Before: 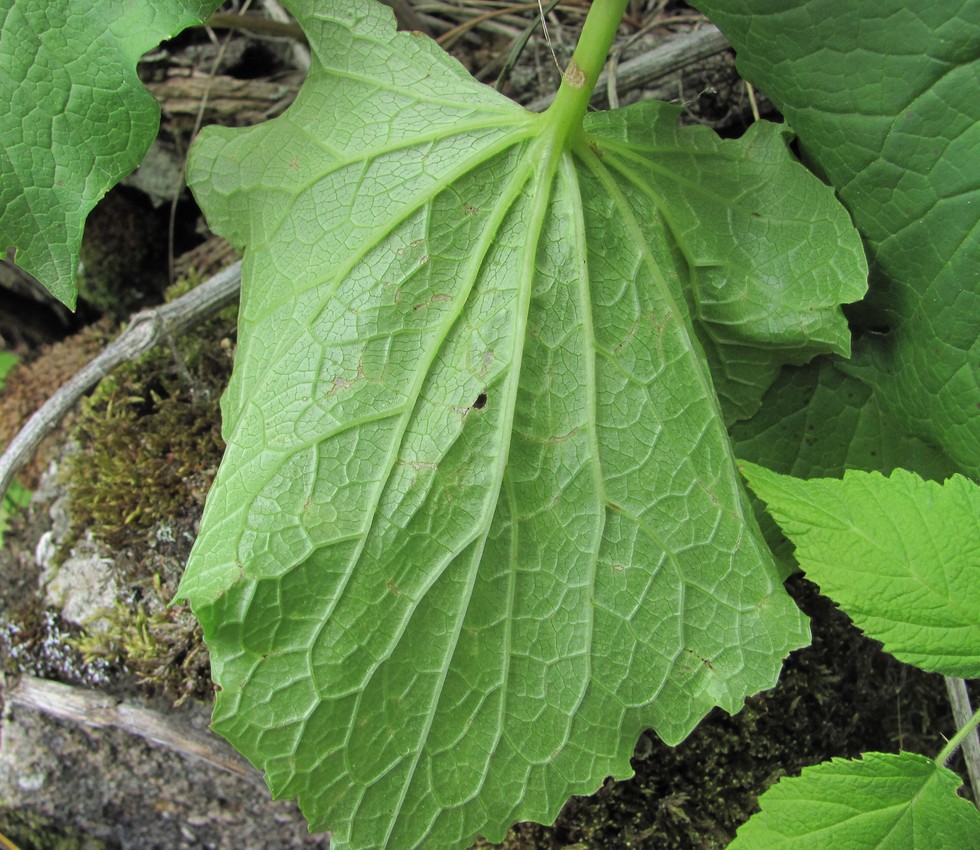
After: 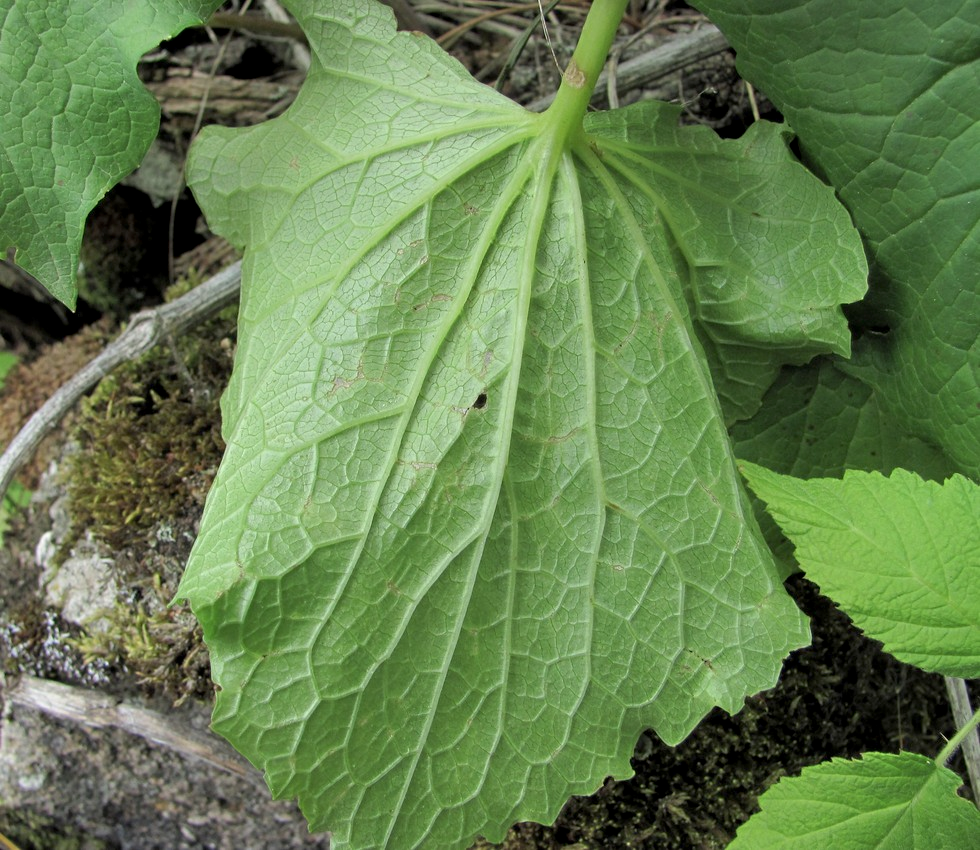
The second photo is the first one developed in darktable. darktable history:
color correction: highlights b* 0.005, saturation 0.872
exposure: black level correction 0.005, exposure 0.001 EV, compensate highlight preservation false
